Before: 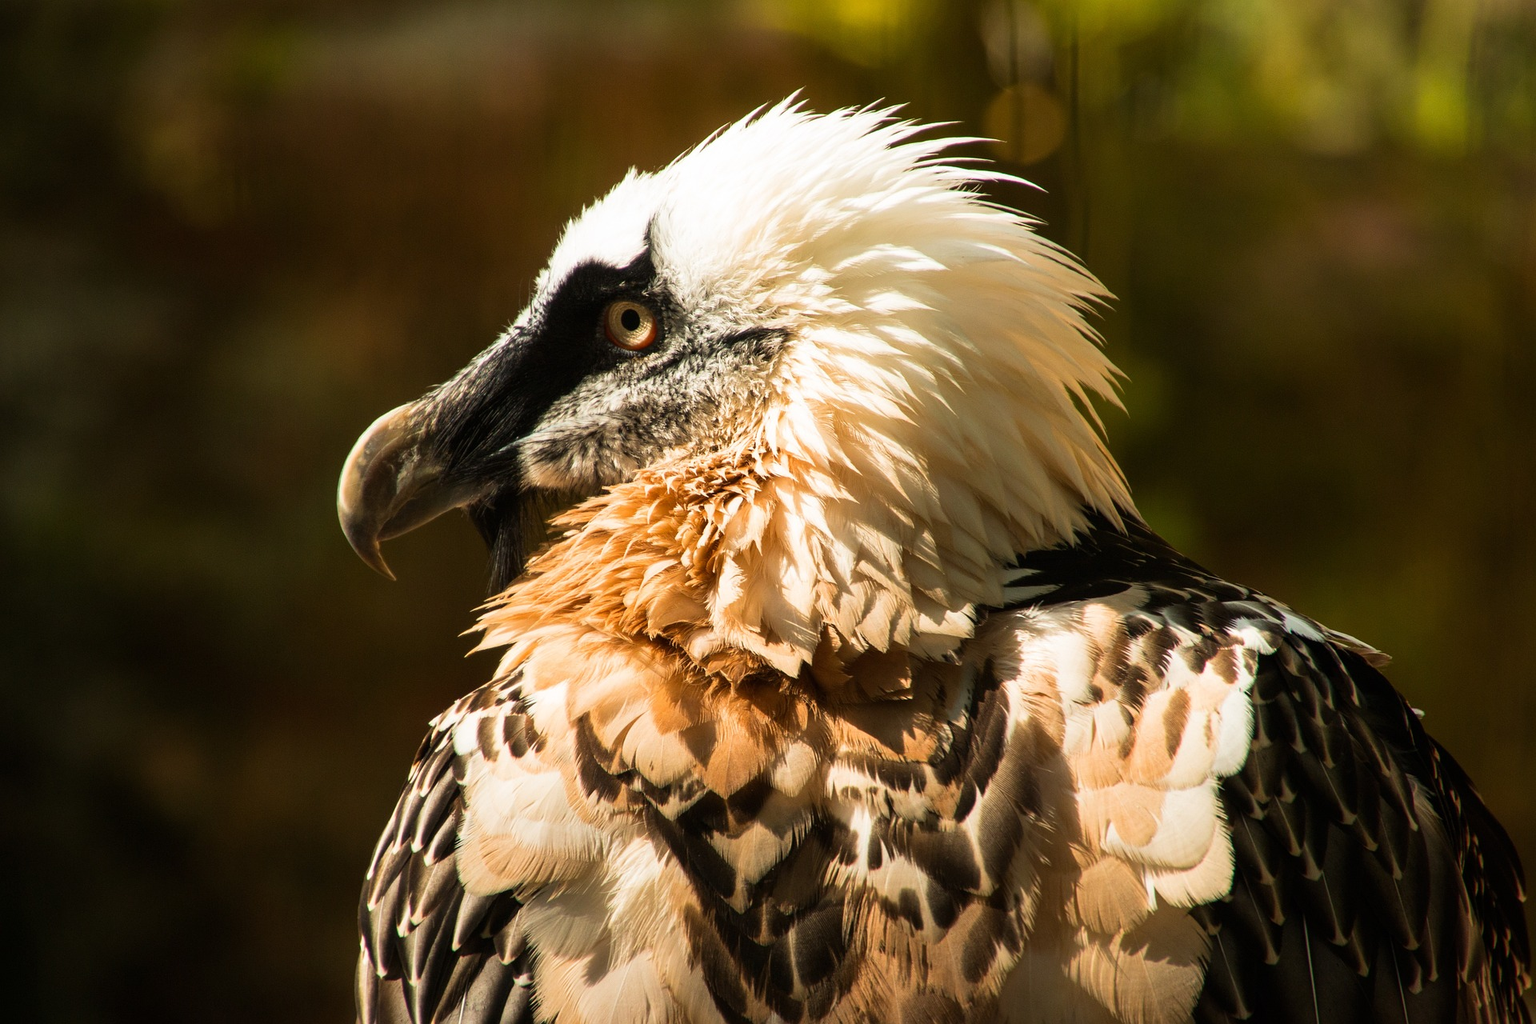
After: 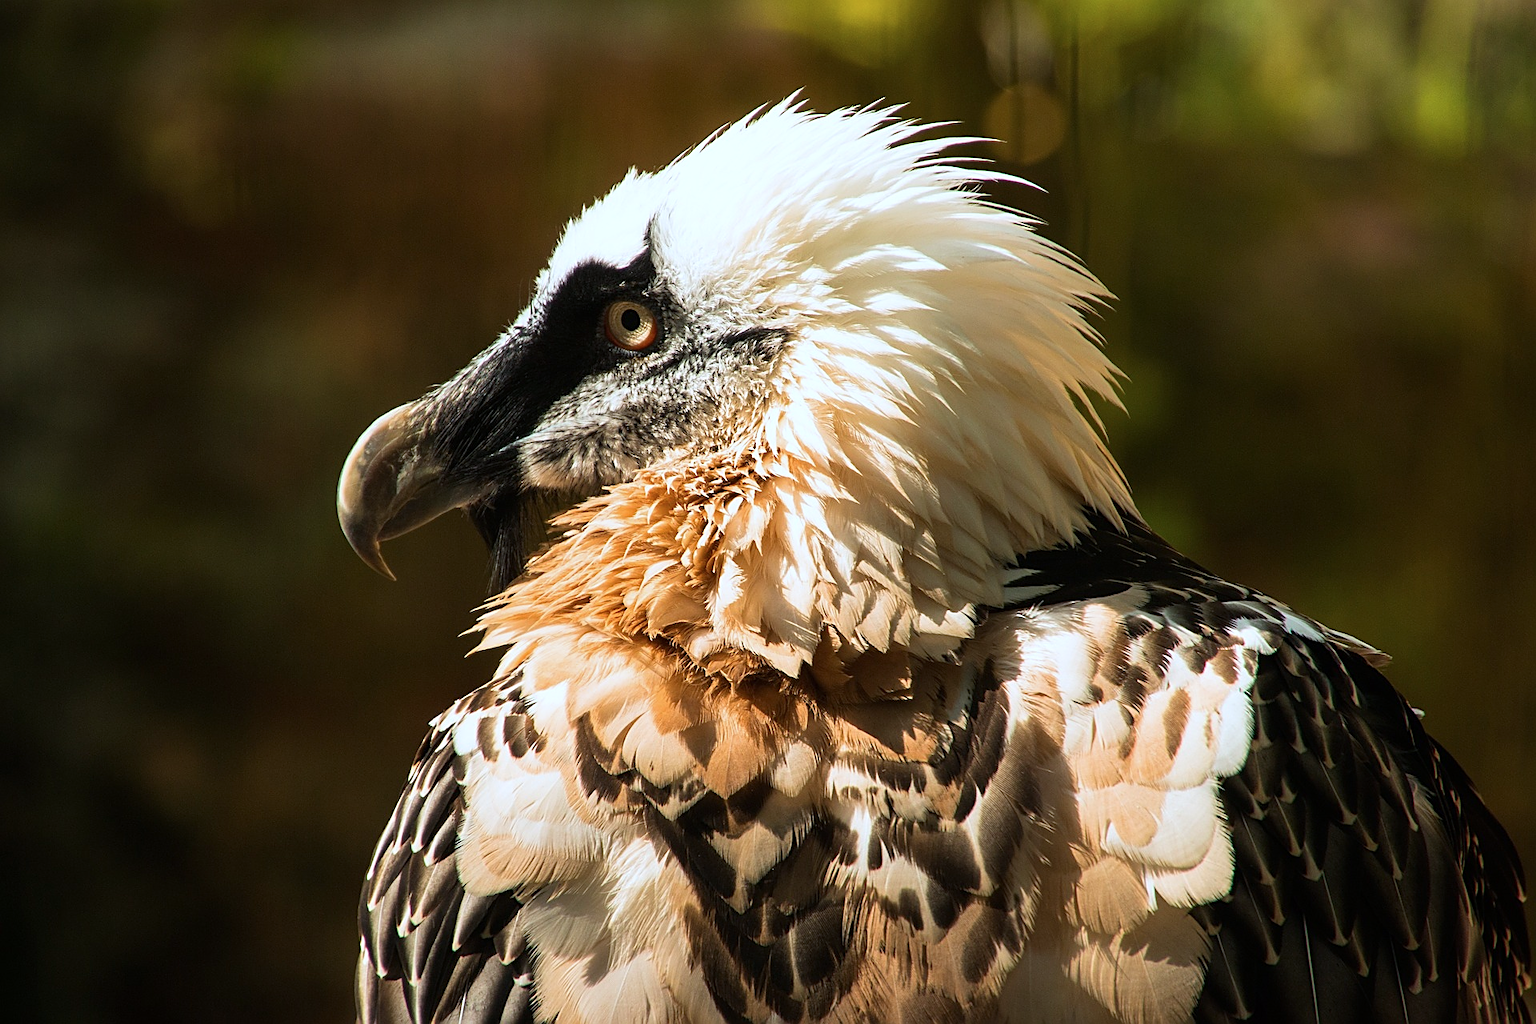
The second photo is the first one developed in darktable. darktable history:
sharpen: on, module defaults
color calibration: x 0.37, y 0.382, temperature 4313.32 K
